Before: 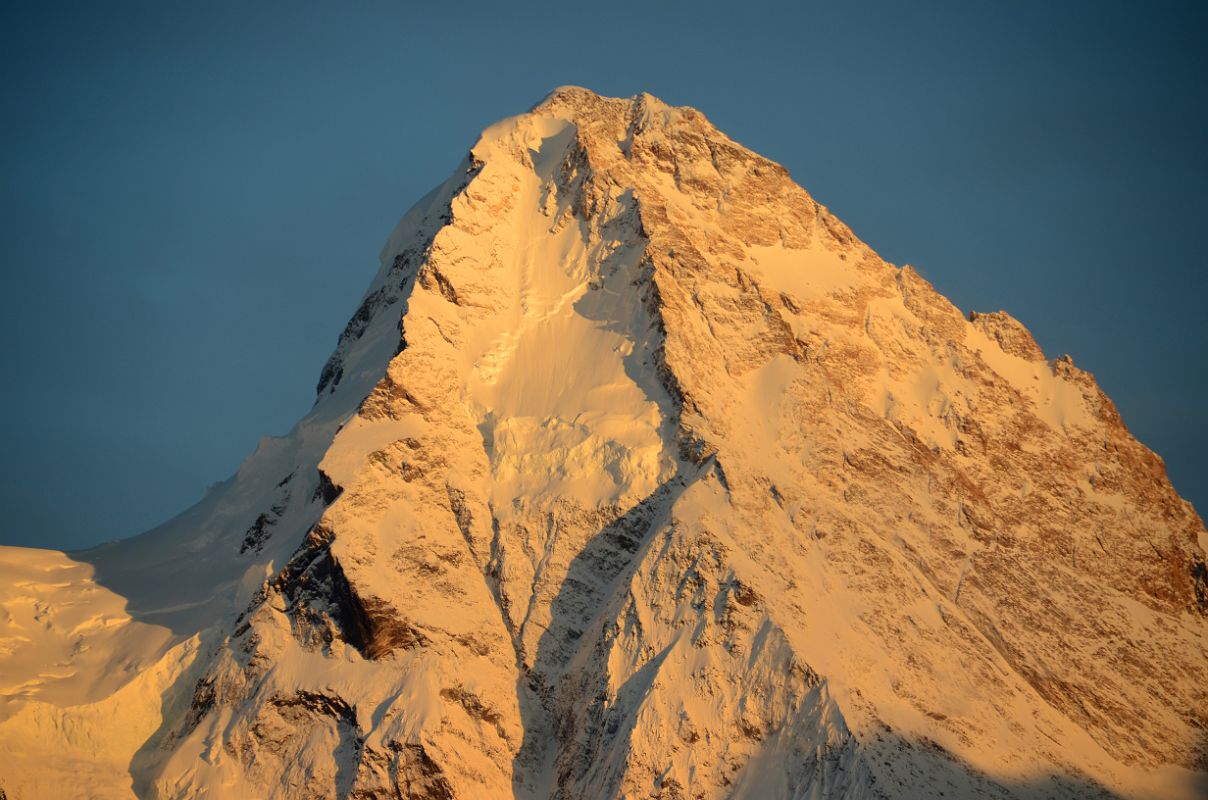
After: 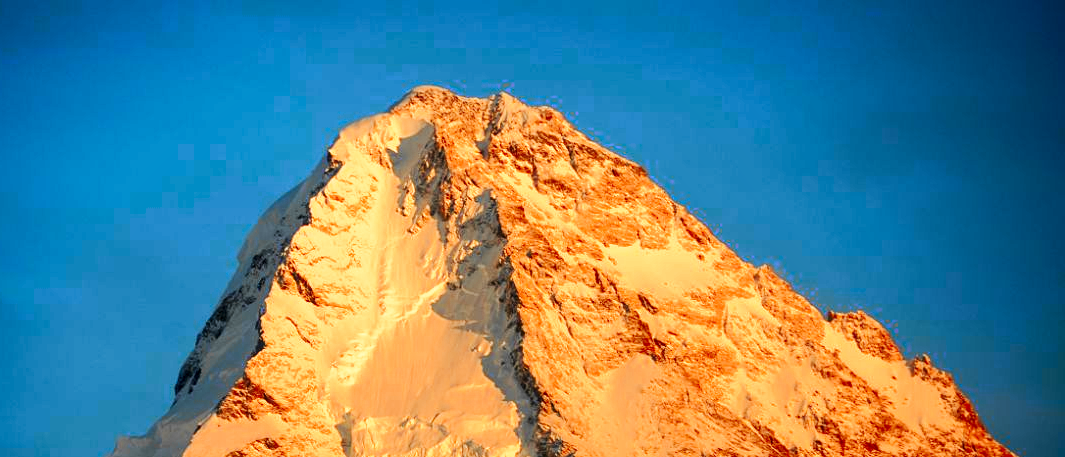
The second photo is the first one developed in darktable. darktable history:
color zones: curves: ch0 [(0, 0.363) (0.128, 0.373) (0.25, 0.5) (0.402, 0.407) (0.521, 0.525) (0.63, 0.559) (0.729, 0.662) (0.867, 0.471)]; ch1 [(0, 0.515) (0.136, 0.618) (0.25, 0.5) (0.378, 0) (0.516, 0) (0.622, 0.593) (0.737, 0.819) (0.87, 0.593)]; ch2 [(0, 0.529) (0.128, 0.471) (0.282, 0.451) (0.386, 0.662) (0.516, 0.525) (0.633, 0.554) (0.75, 0.62) (0.875, 0.441)]
crop and rotate: left 11.812%, bottom 42.776%
exposure: compensate highlight preservation false
local contrast: on, module defaults
tone curve: curves: ch0 [(0, 0) (0.003, 0.003) (0.011, 0.009) (0.025, 0.022) (0.044, 0.037) (0.069, 0.051) (0.1, 0.079) (0.136, 0.114) (0.177, 0.152) (0.224, 0.212) (0.277, 0.281) (0.335, 0.358) (0.399, 0.459) (0.468, 0.573) (0.543, 0.684) (0.623, 0.779) (0.709, 0.866) (0.801, 0.949) (0.898, 0.98) (1, 1)], preserve colors none
